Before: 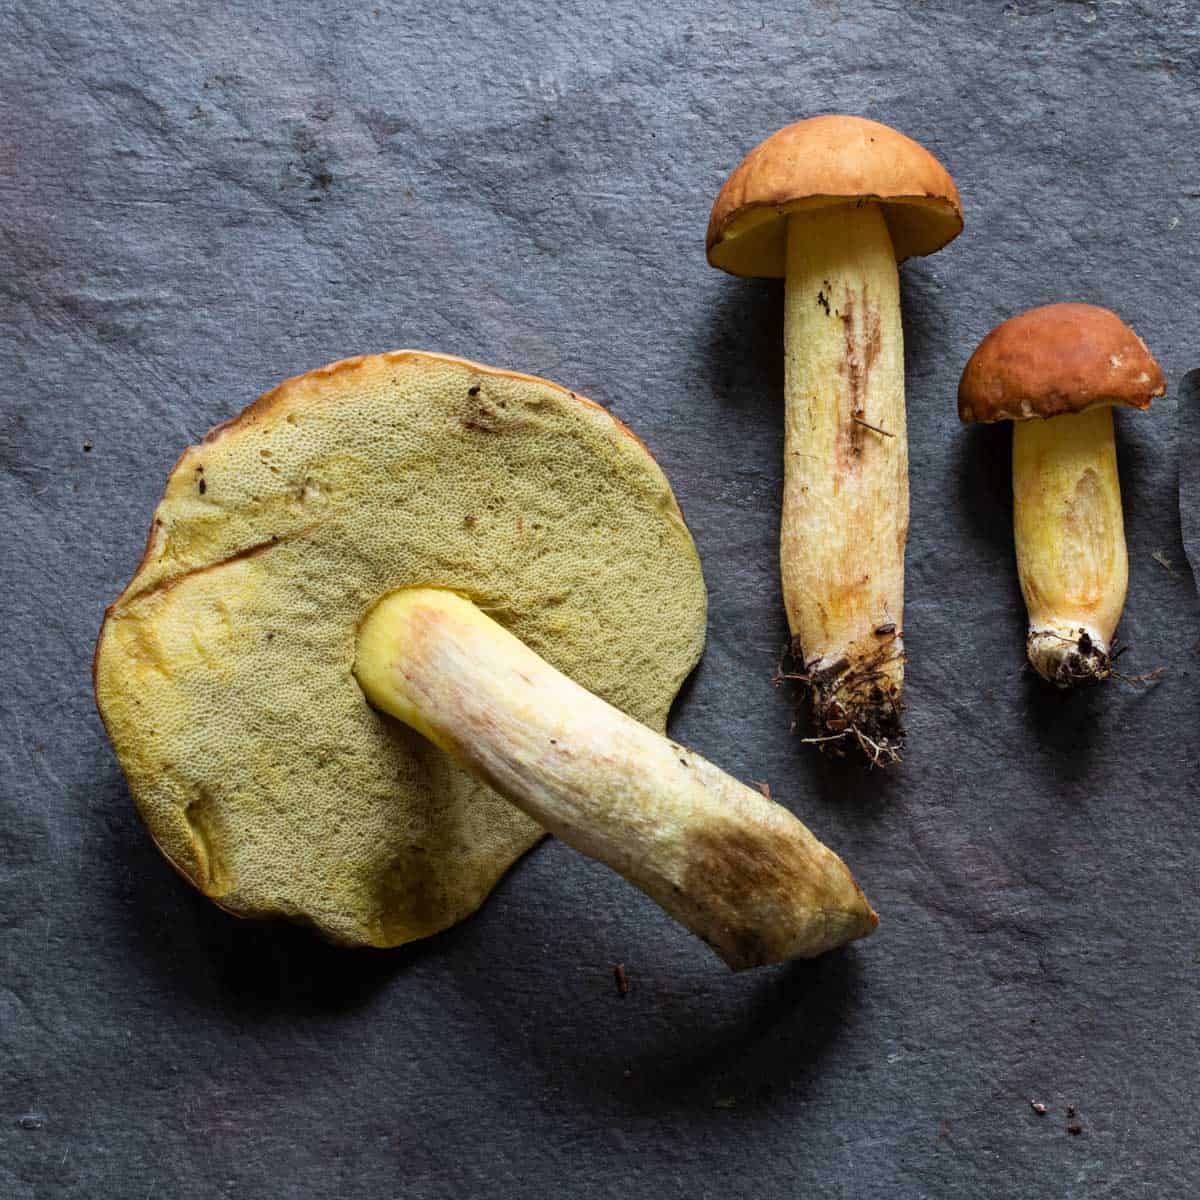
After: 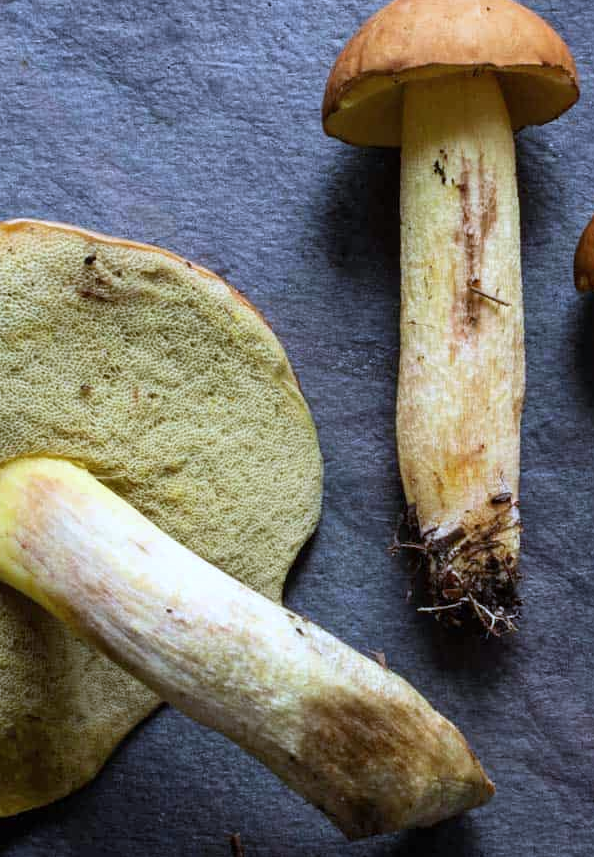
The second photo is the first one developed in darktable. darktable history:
contrast brightness saturation: saturation -0.05
crop: left 32.075%, top 10.976%, right 18.355%, bottom 17.596%
white balance: red 0.948, green 1.02, blue 1.176
